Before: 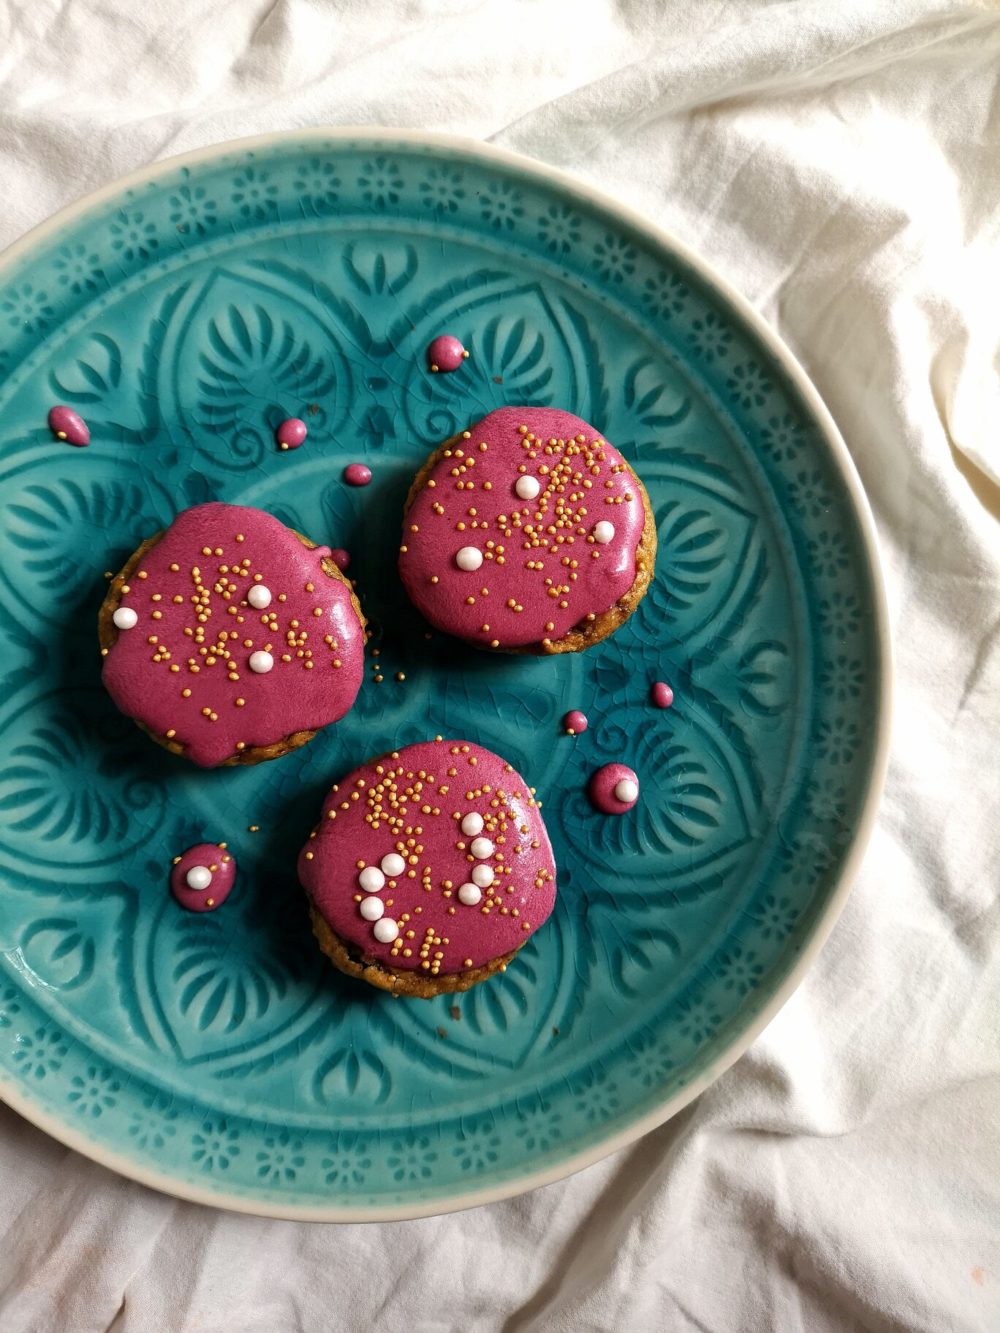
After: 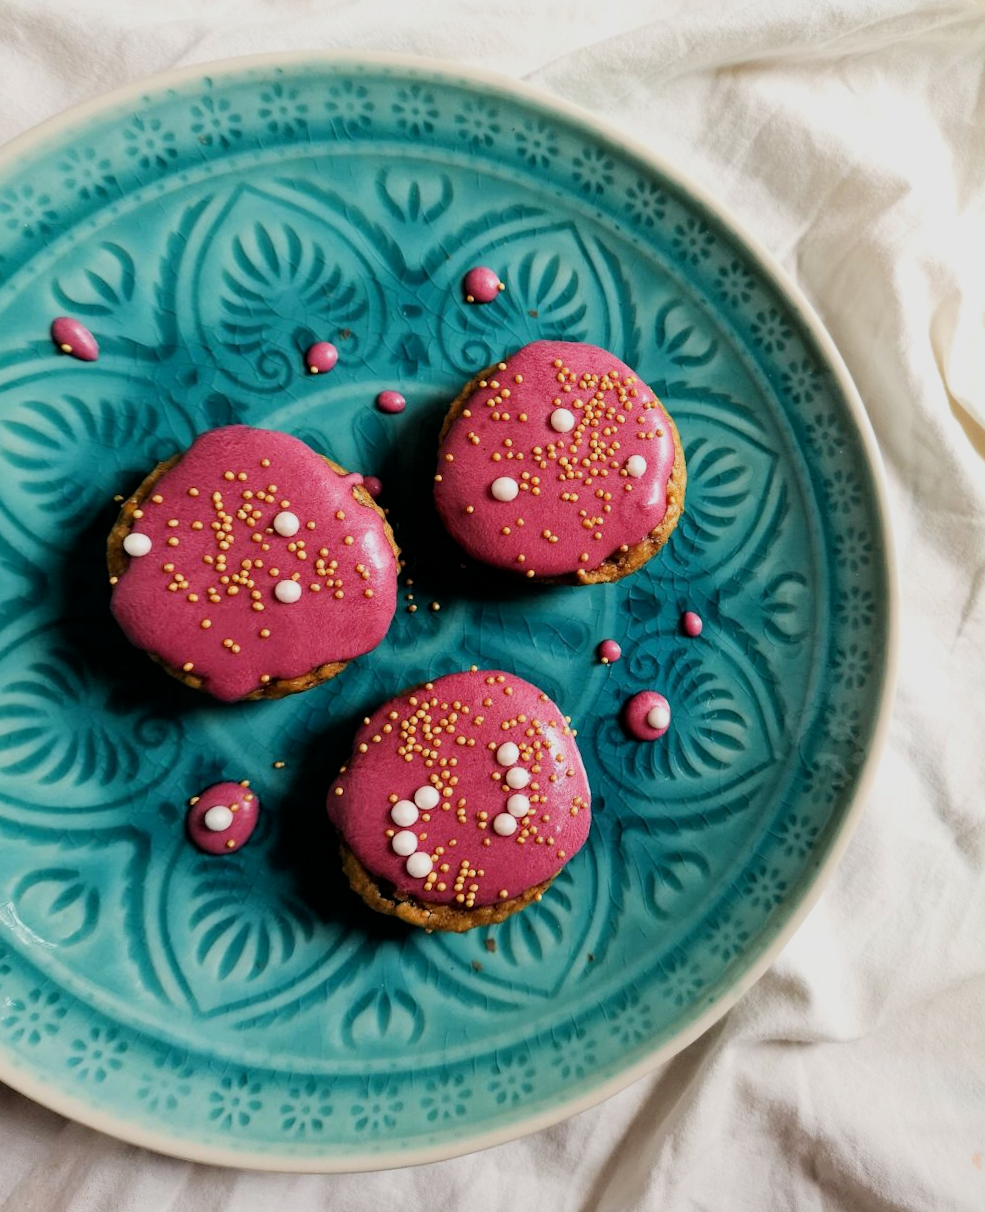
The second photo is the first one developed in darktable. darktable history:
exposure: black level correction 0.001, exposure 0.5 EV, compensate exposure bias true, compensate highlight preservation false
filmic rgb: black relative exposure -7.65 EV, white relative exposure 4.56 EV, hardness 3.61
rotate and perspective: rotation -0.013°, lens shift (vertical) -0.027, lens shift (horizontal) 0.178, crop left 0.016, crop right 0.989, crop top 0.082, crop bottom 0.918
